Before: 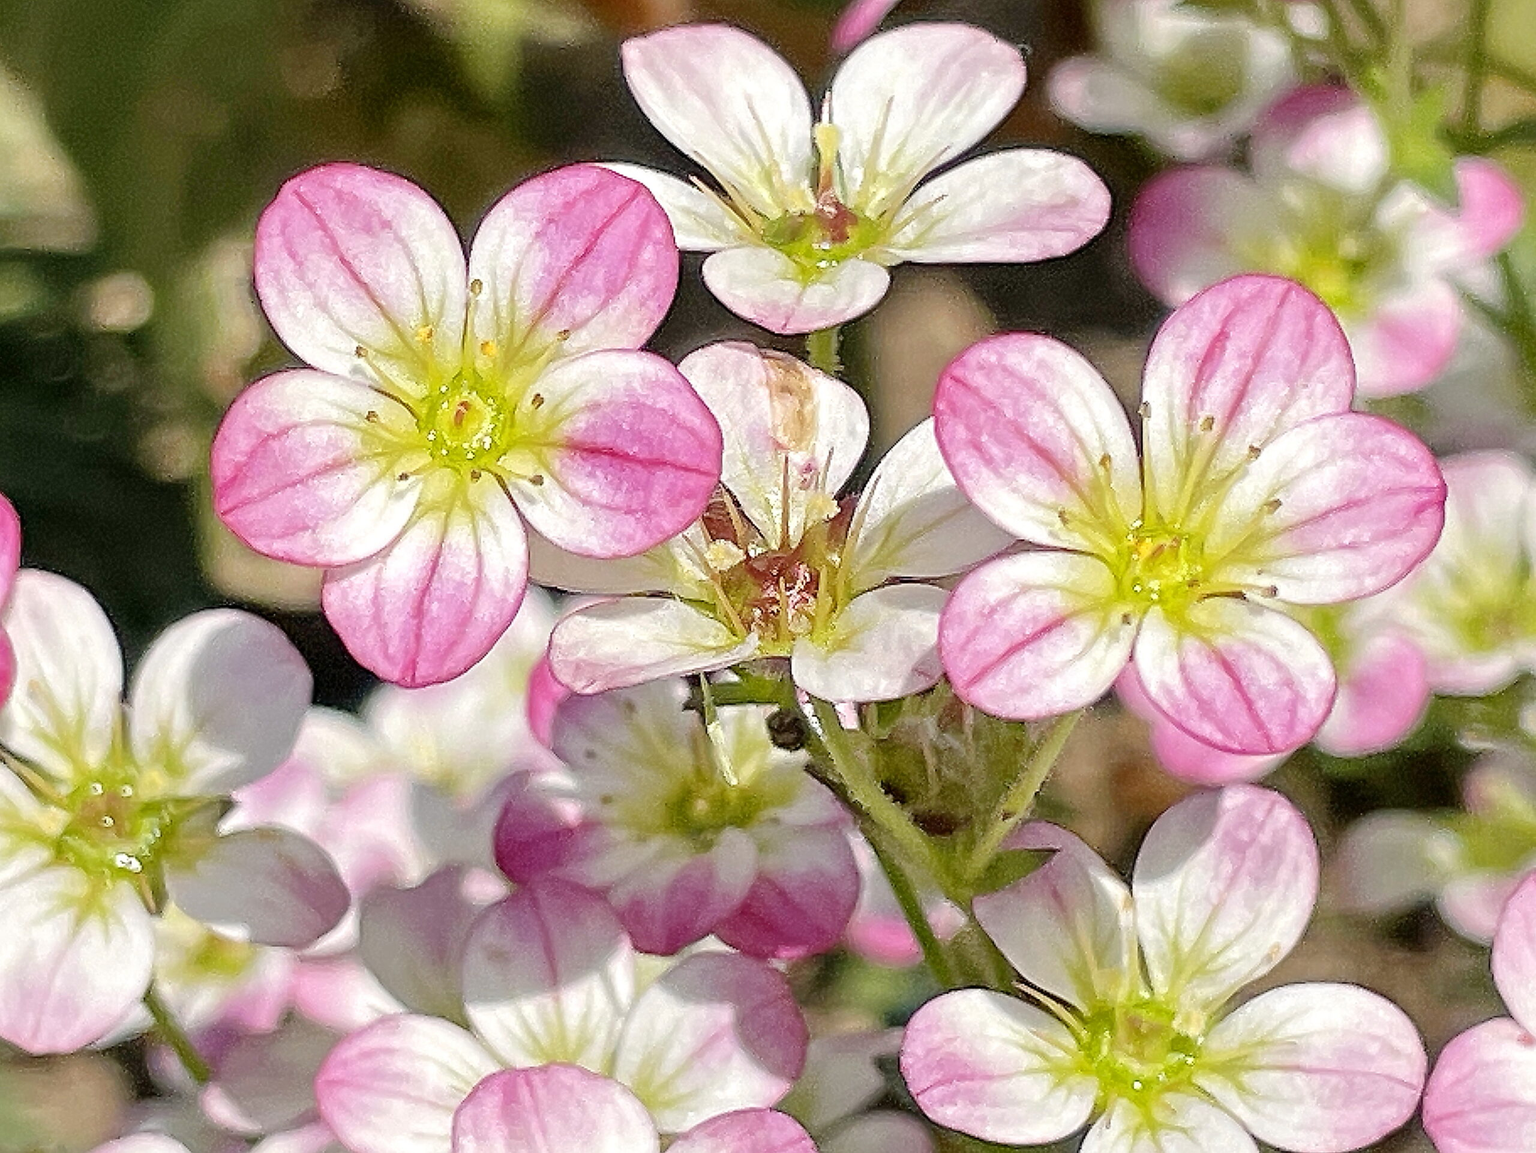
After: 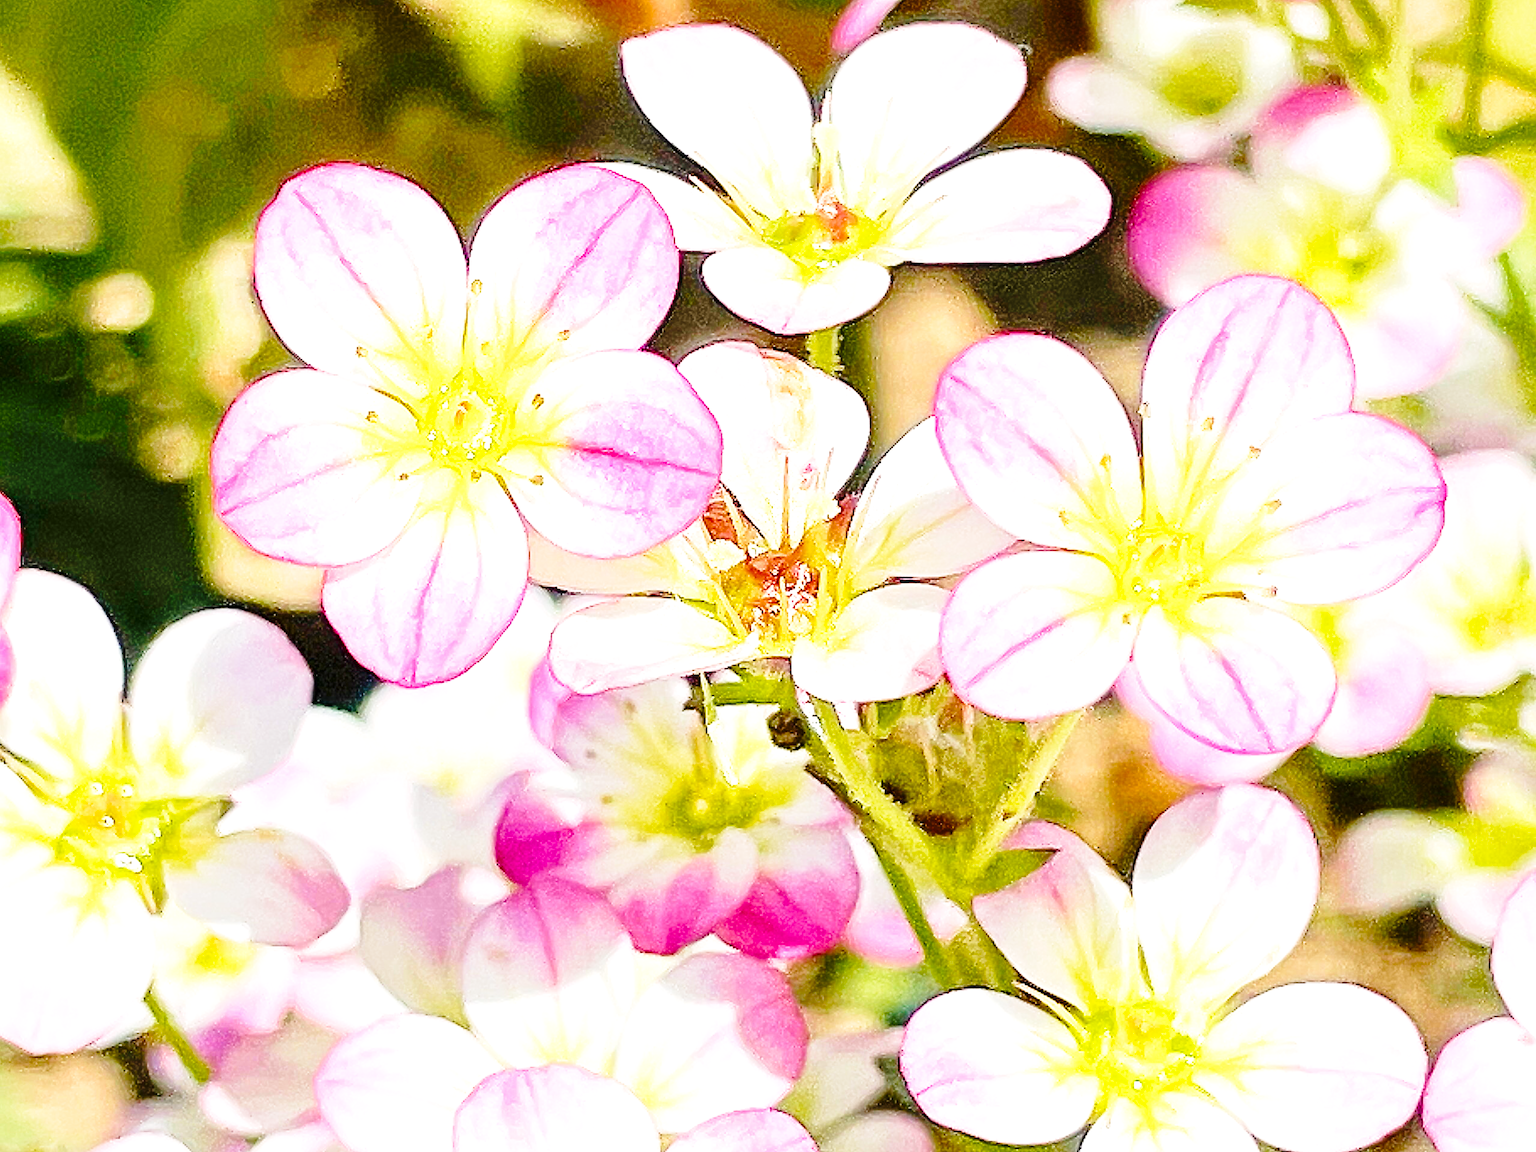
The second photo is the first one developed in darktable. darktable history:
base curve: curves: ch0 [(0, 0) (0.028, 0.03) (0.121, 0.232) (0.46, 0.748) (0.859, 0.968) (1, 1)], preserve colors none
velvia: strength 51.31%, mid-tones bias 0.515
exposure: black level correction 0, exposure 0.702 EV, compensate highlight preservation false
